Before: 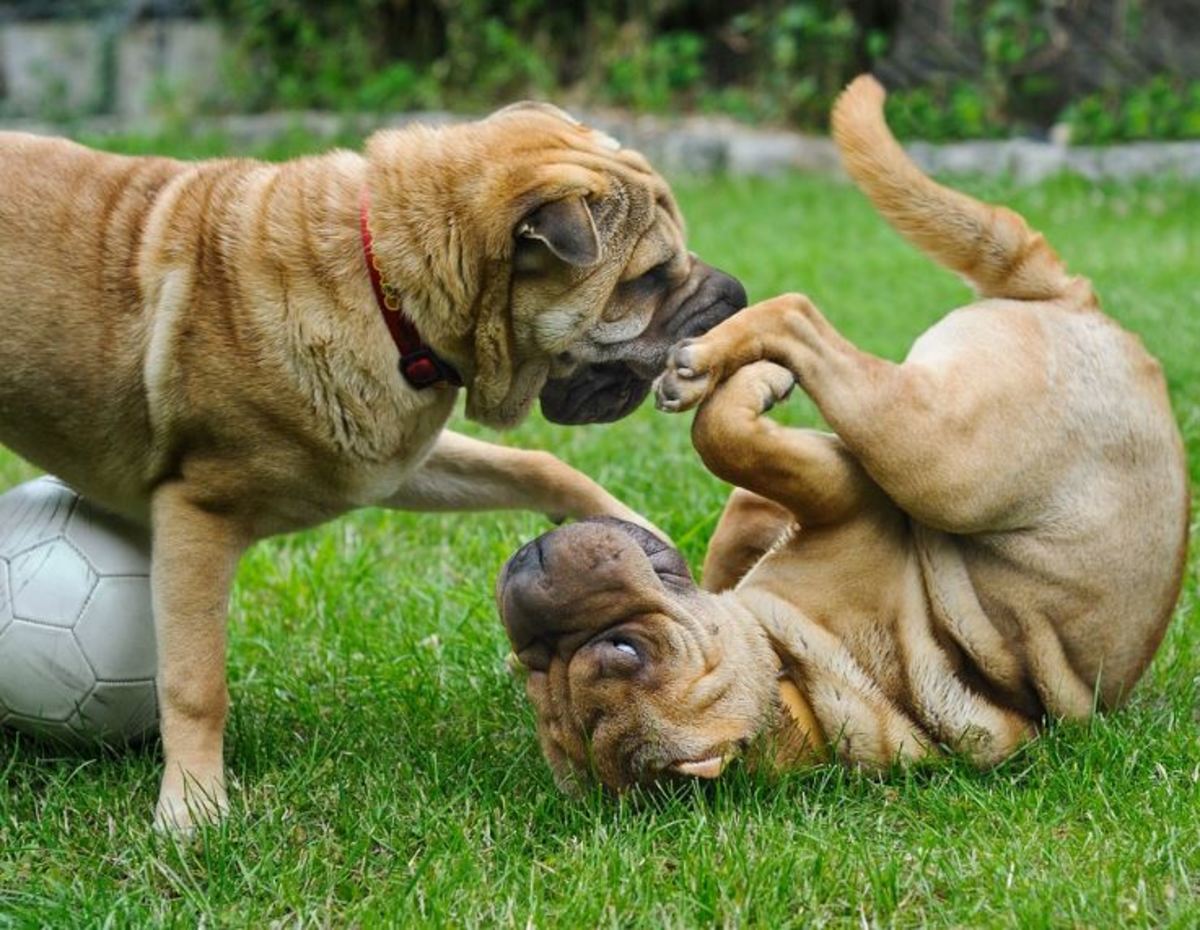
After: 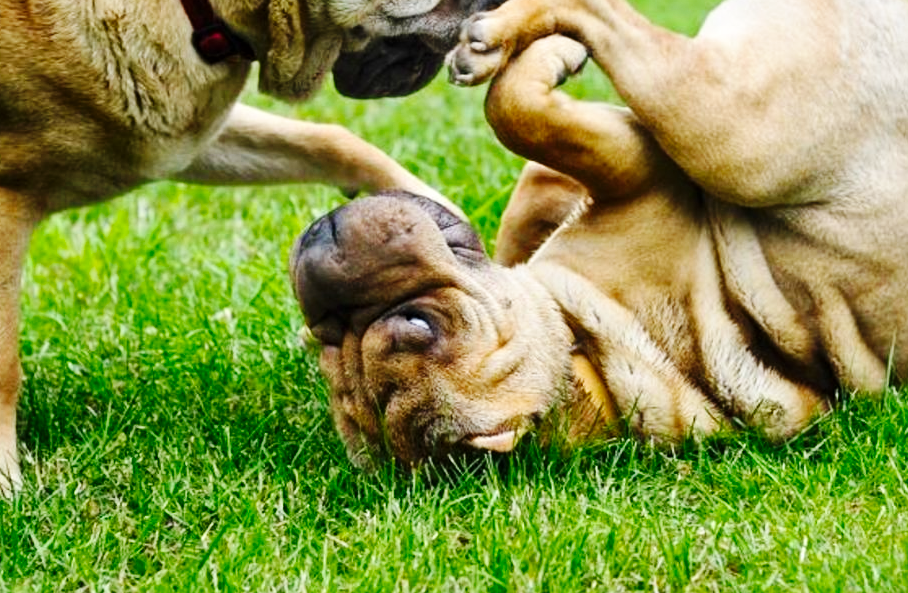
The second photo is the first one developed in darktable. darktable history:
base curve: curves: ch0 [(0, 0) (0.036, 0.025) (0.121, 0.166) (0.206, 0.329) (0.605, 0.79) (1, 1)], preserve colors none
crop and rotate: left 17.299%, top 35.115%, right 7.015%, bottom 1.024%
local contrast: mode bilateral grid, contrast 20, coarseness 50, detail 130%, midtone range 0.2
tone equalizer: on, module defaults
